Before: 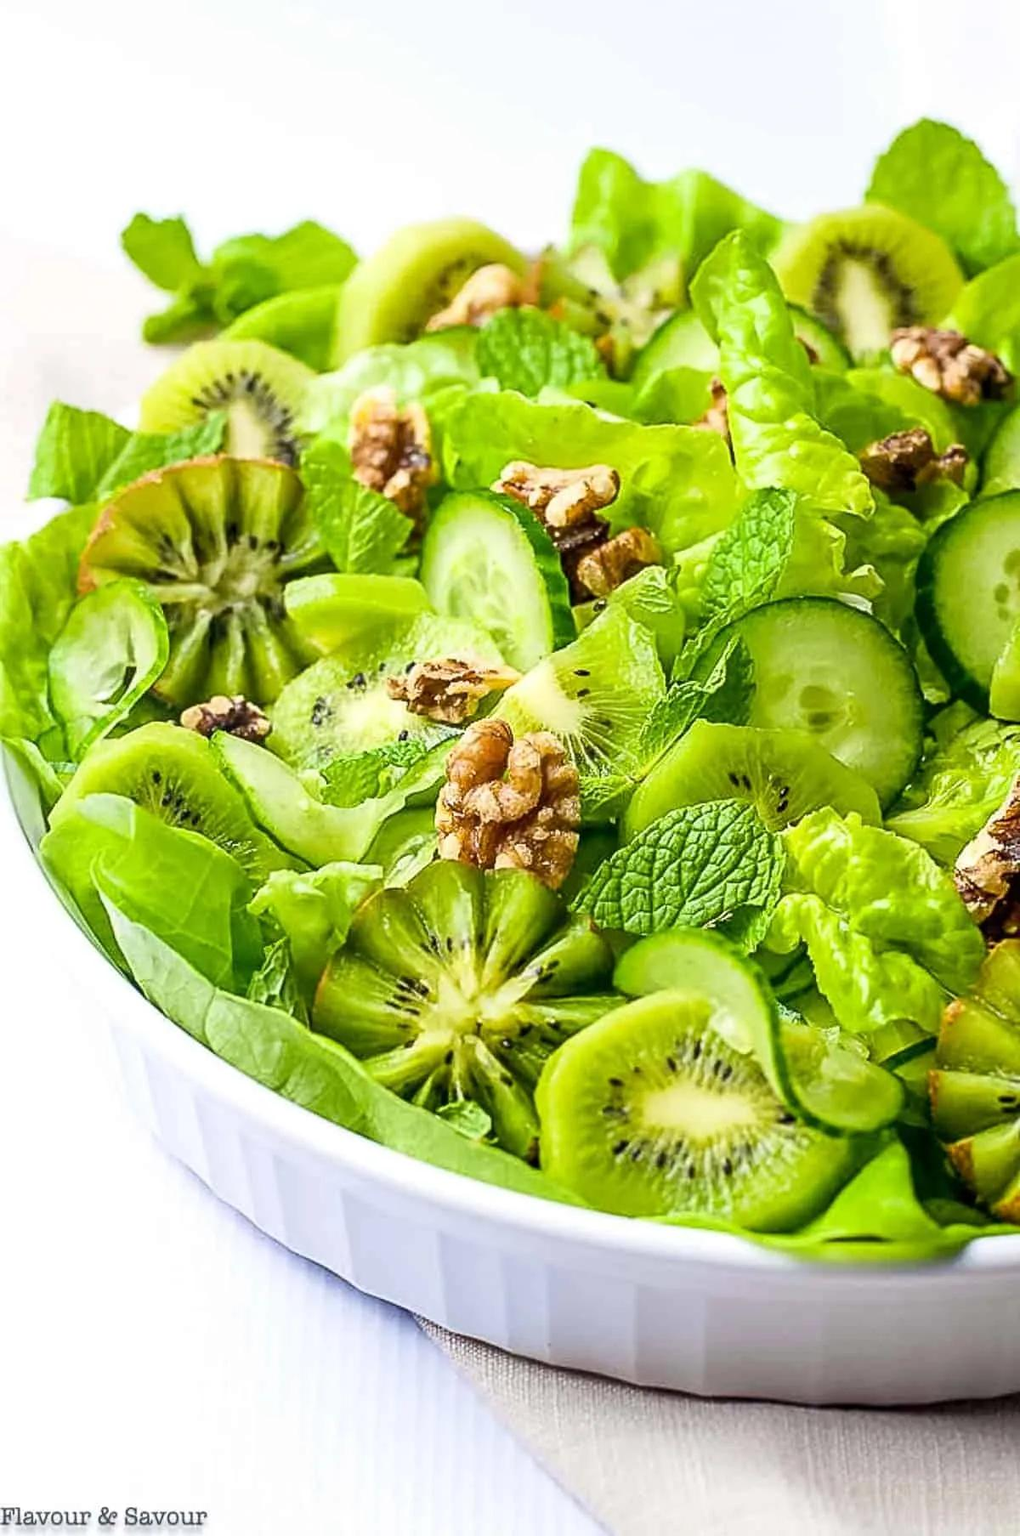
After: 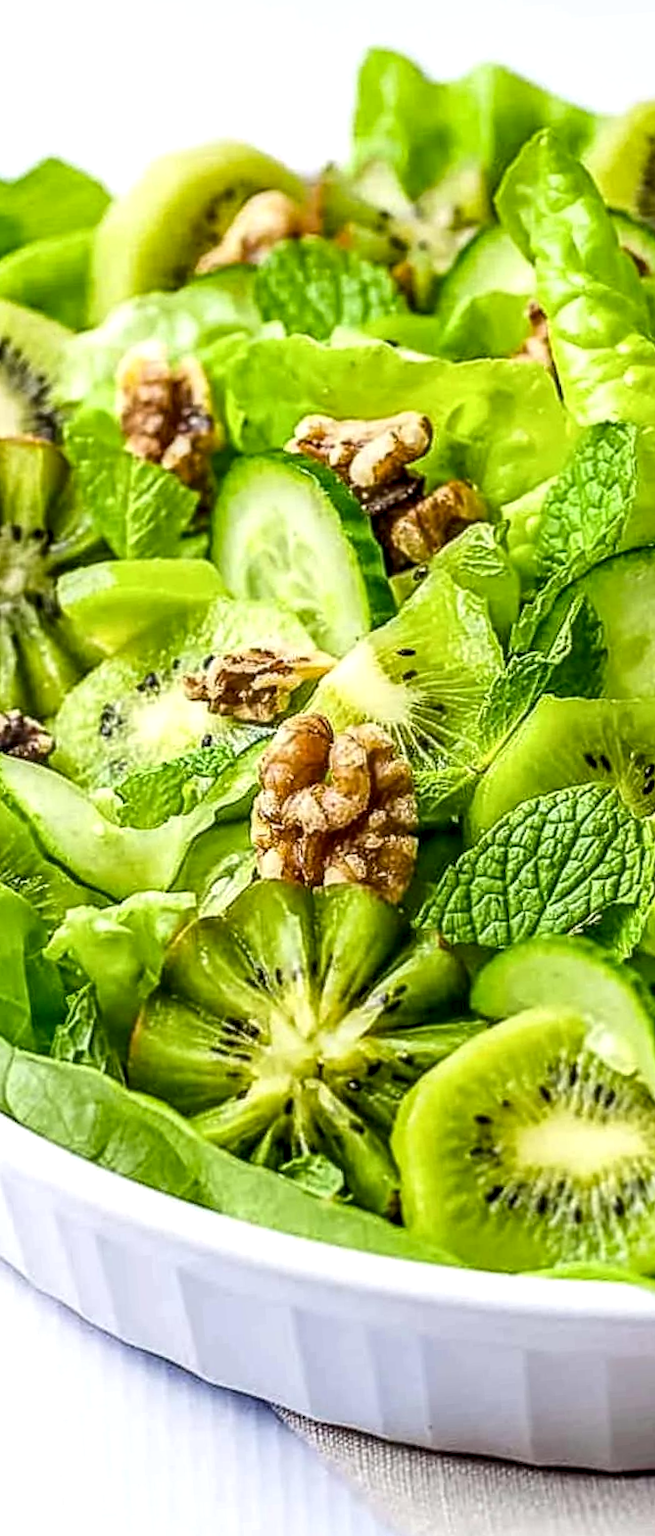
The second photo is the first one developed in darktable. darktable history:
rotate and perspective: rotation -4.57°, crop left 0.054, crop right 0.944, crop top 0.087, crop bottom 0.914
crop: left 21.674%, right 22.086%
local contrast: highlights 20%, detail 150%
